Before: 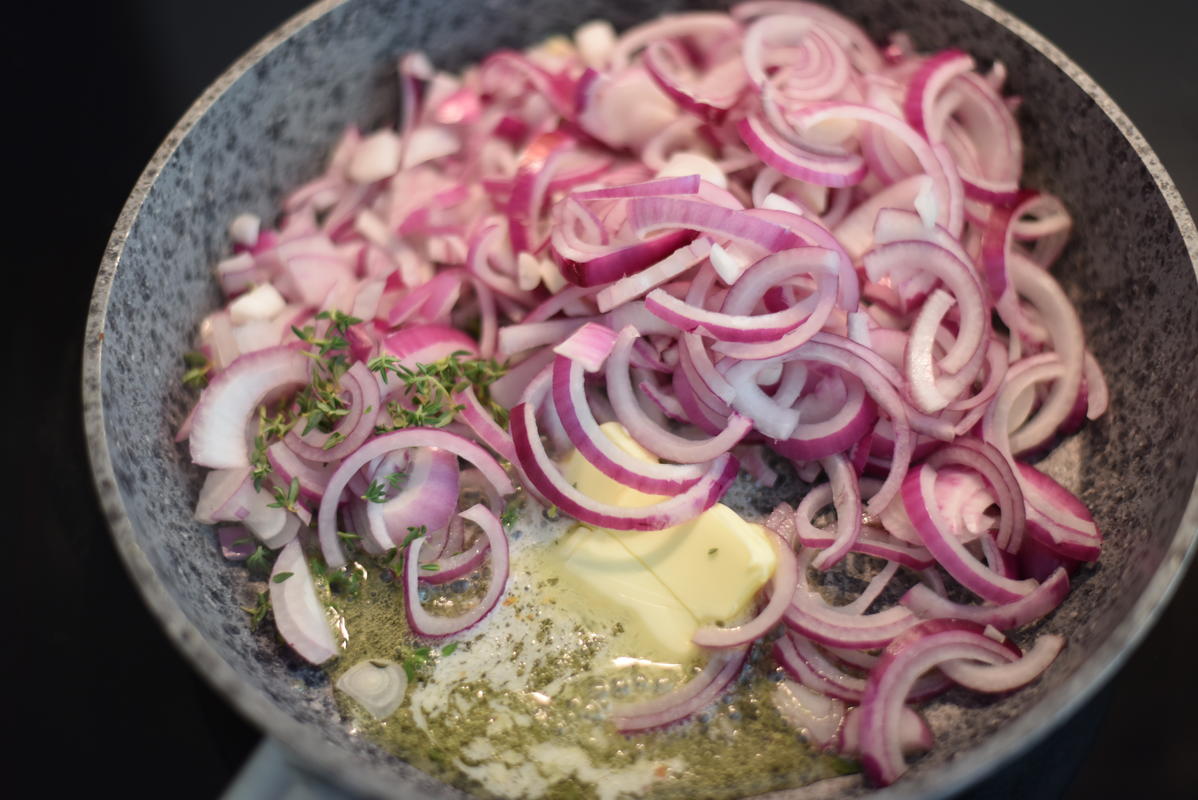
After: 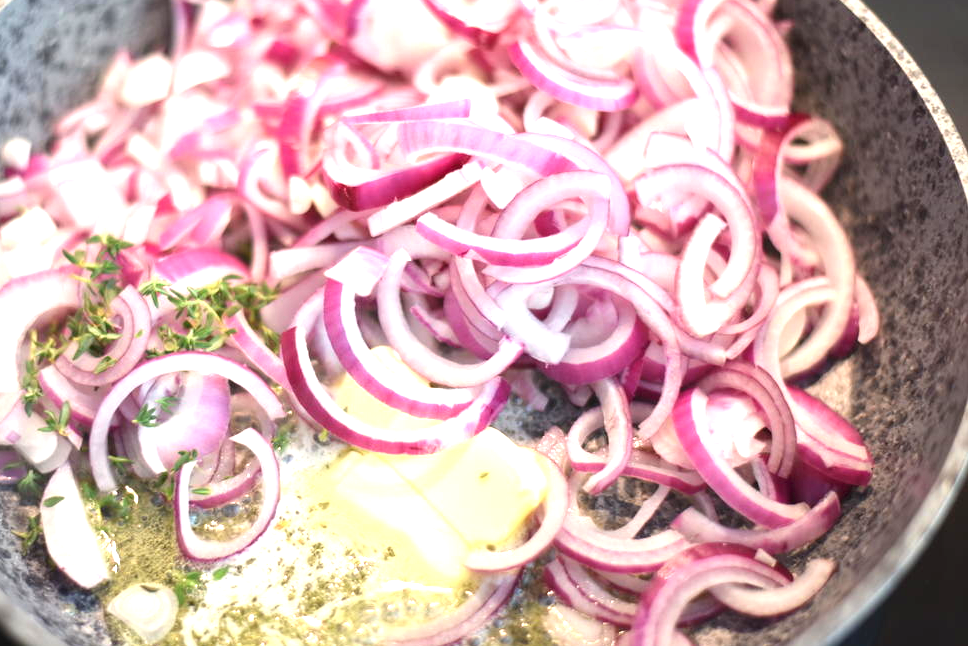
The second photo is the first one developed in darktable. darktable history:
crop: left 19.159%, top 9.58%, bottom 9.58%
exposure: black level correction 0, exposure 1.388 EV, compensate exposure bias true, compensate highlight preservation false
